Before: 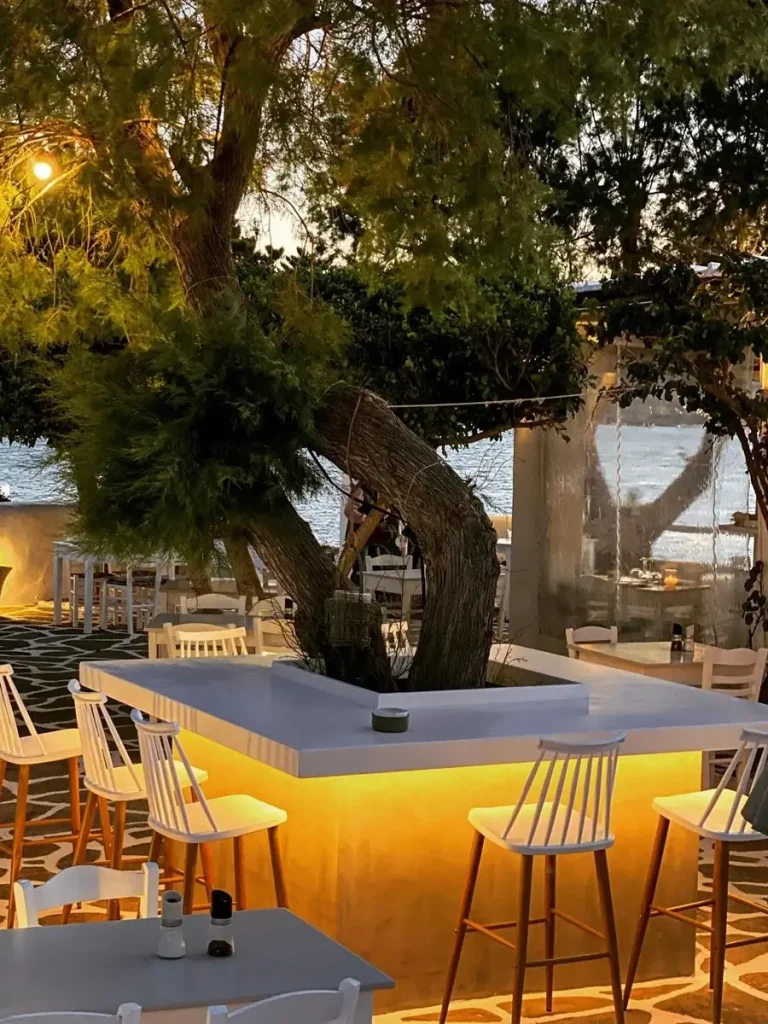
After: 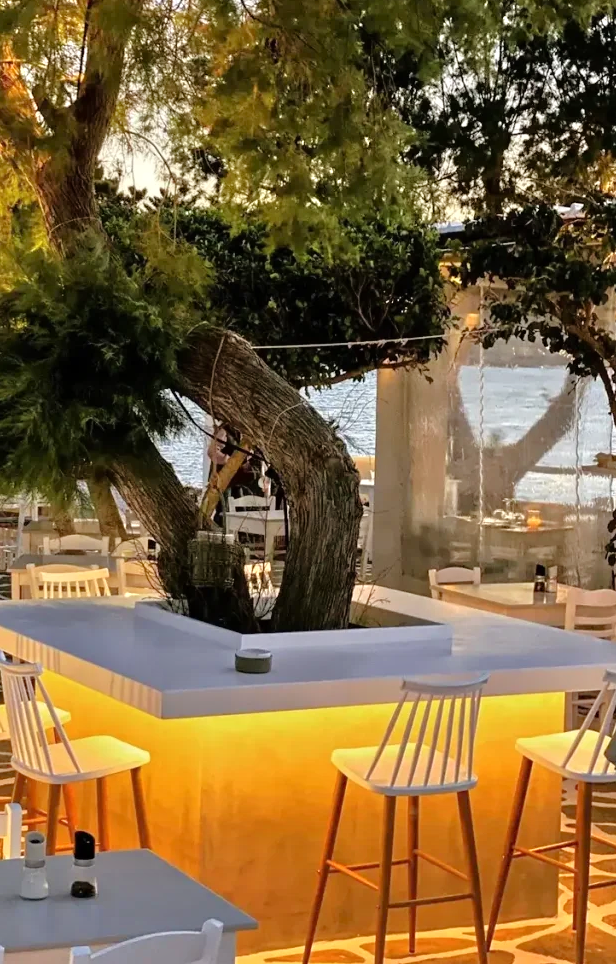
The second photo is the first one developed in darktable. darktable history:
crop and rotate: left 17.959%, top 5.771%, right 1.742%
tone equalizer: -7 EV 0.15 EV, -6 EV 0.6 EV, -5 EV 1.15 EV, -4 EV 1.33 EV, -3 EV 1.15 EV, -2 EV 0.6 EV, -1 EV 0.15 EV, mask exposure compensation -0.5 EV
